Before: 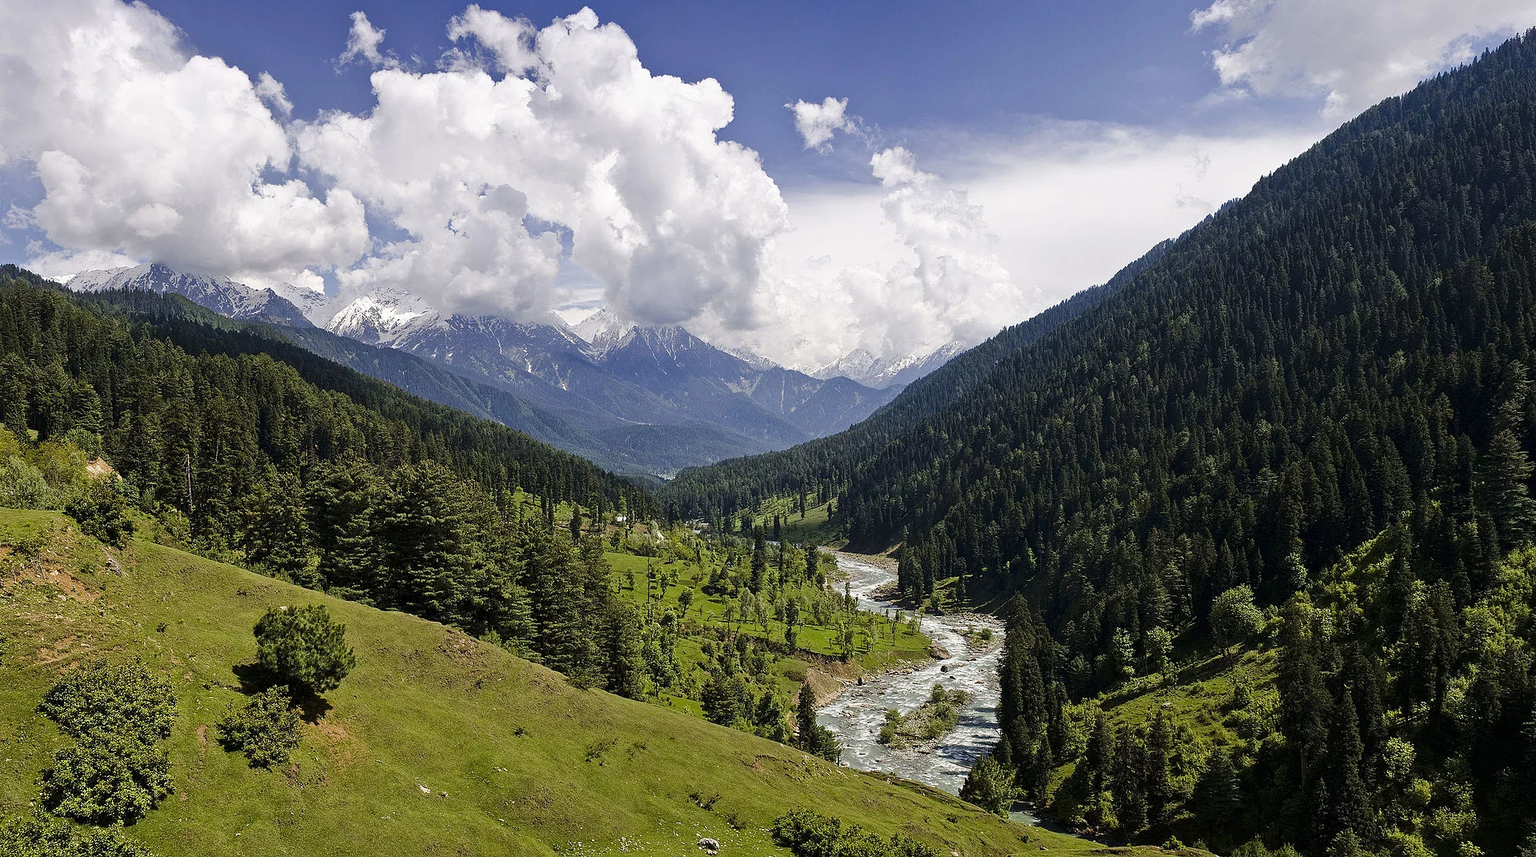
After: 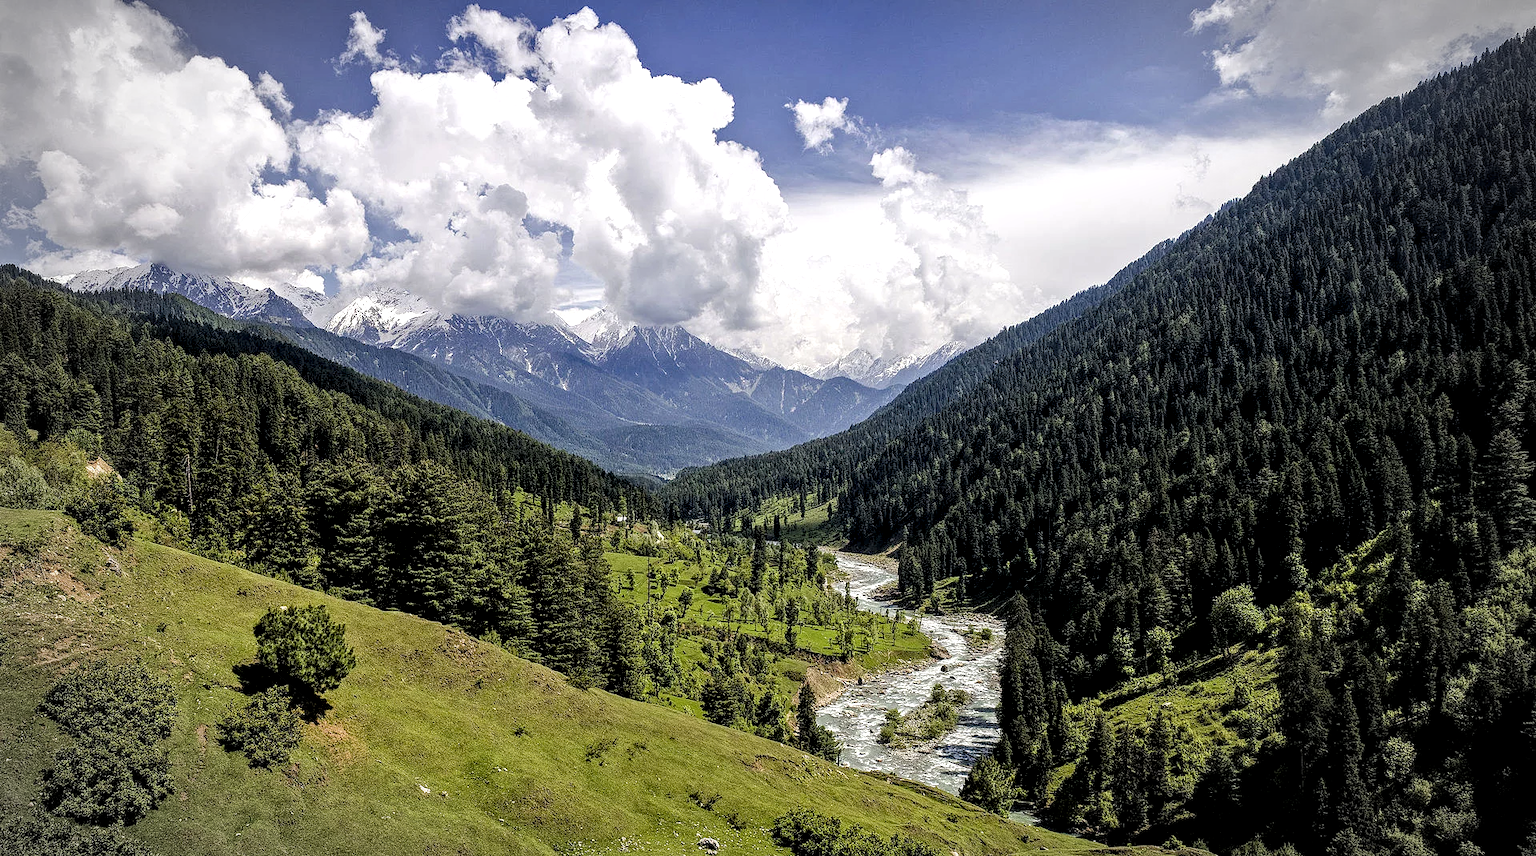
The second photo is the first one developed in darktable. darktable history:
color balance rgb: contrast -10%
vignetting: fall-off start 79.43%, saturation -0.649, width/height ratio 1.327, unbound false
local contrast: detail 160%
rgb levels: levels [[0.01, 0.419, 0.839], [0, 0.5, 1], [0, 0.5, 1]]
